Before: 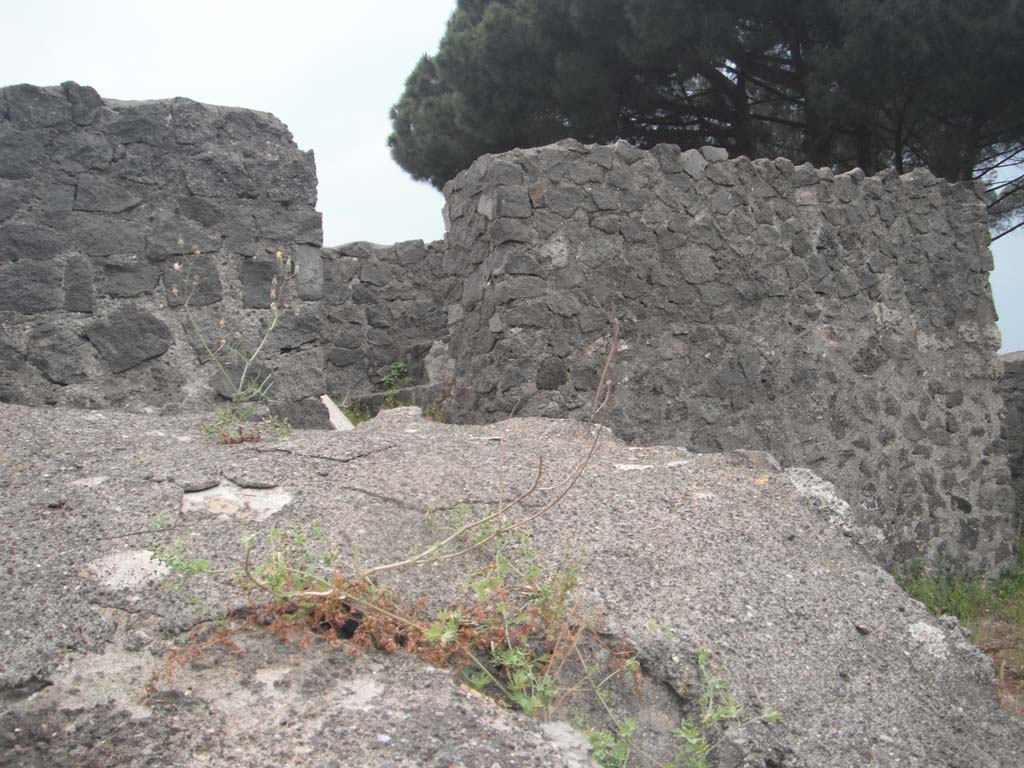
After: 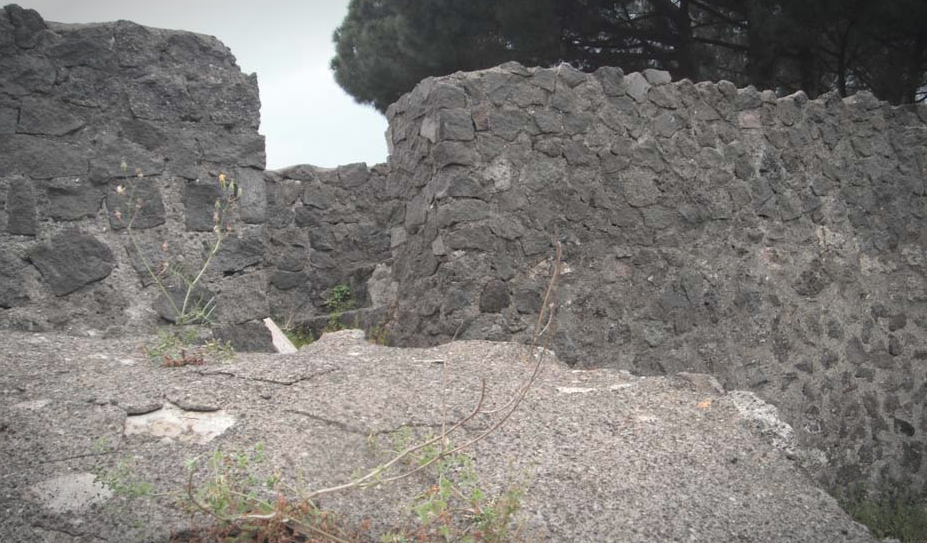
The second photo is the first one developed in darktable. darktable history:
vignetting: automatic ratio true
crop: left 5.607%, top 10.123%, right 3.77%, bottom 19.082%
